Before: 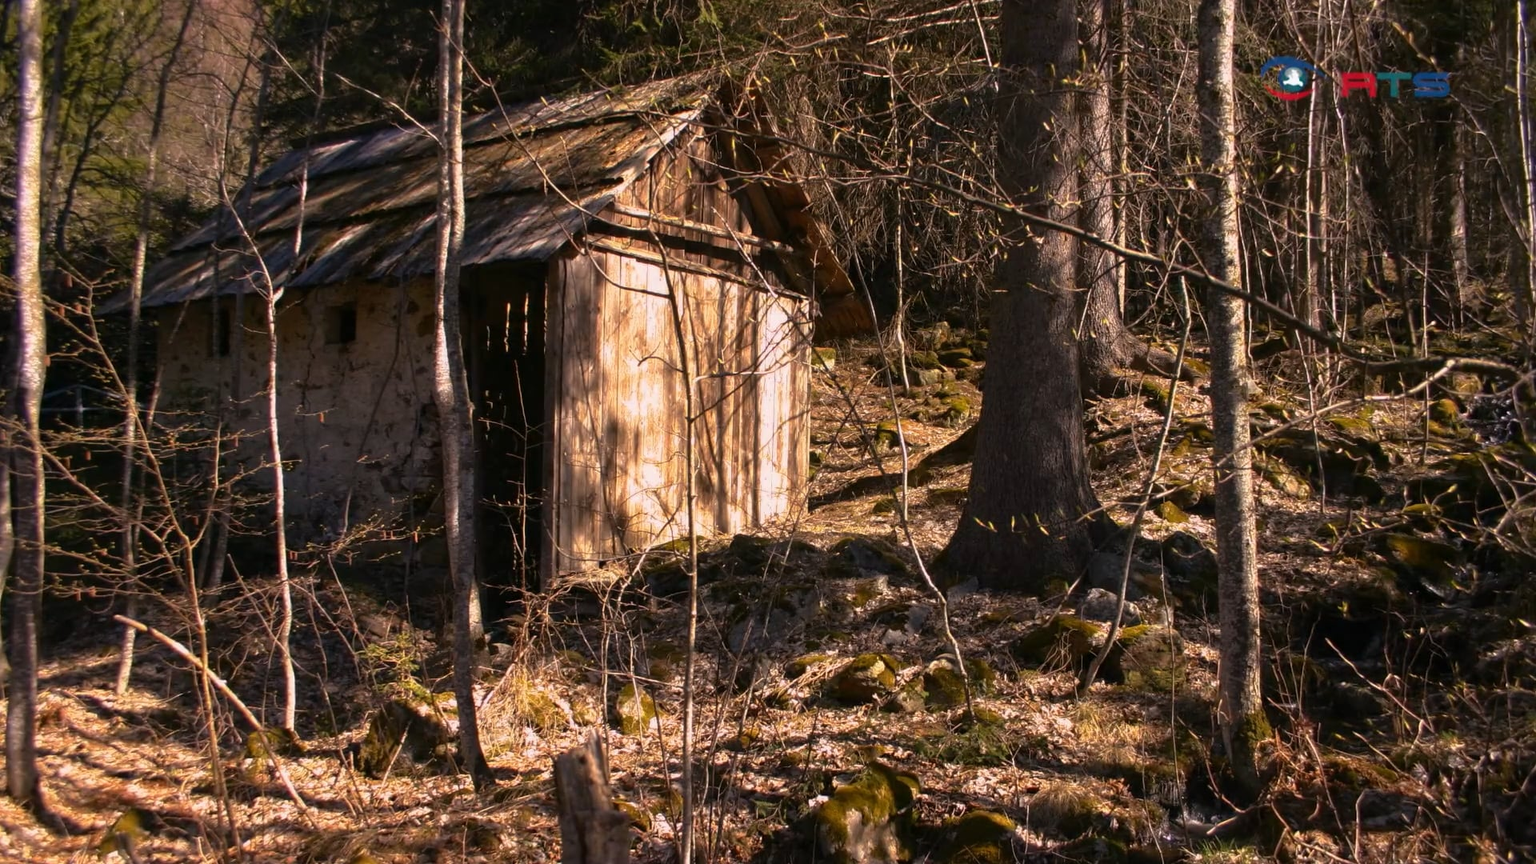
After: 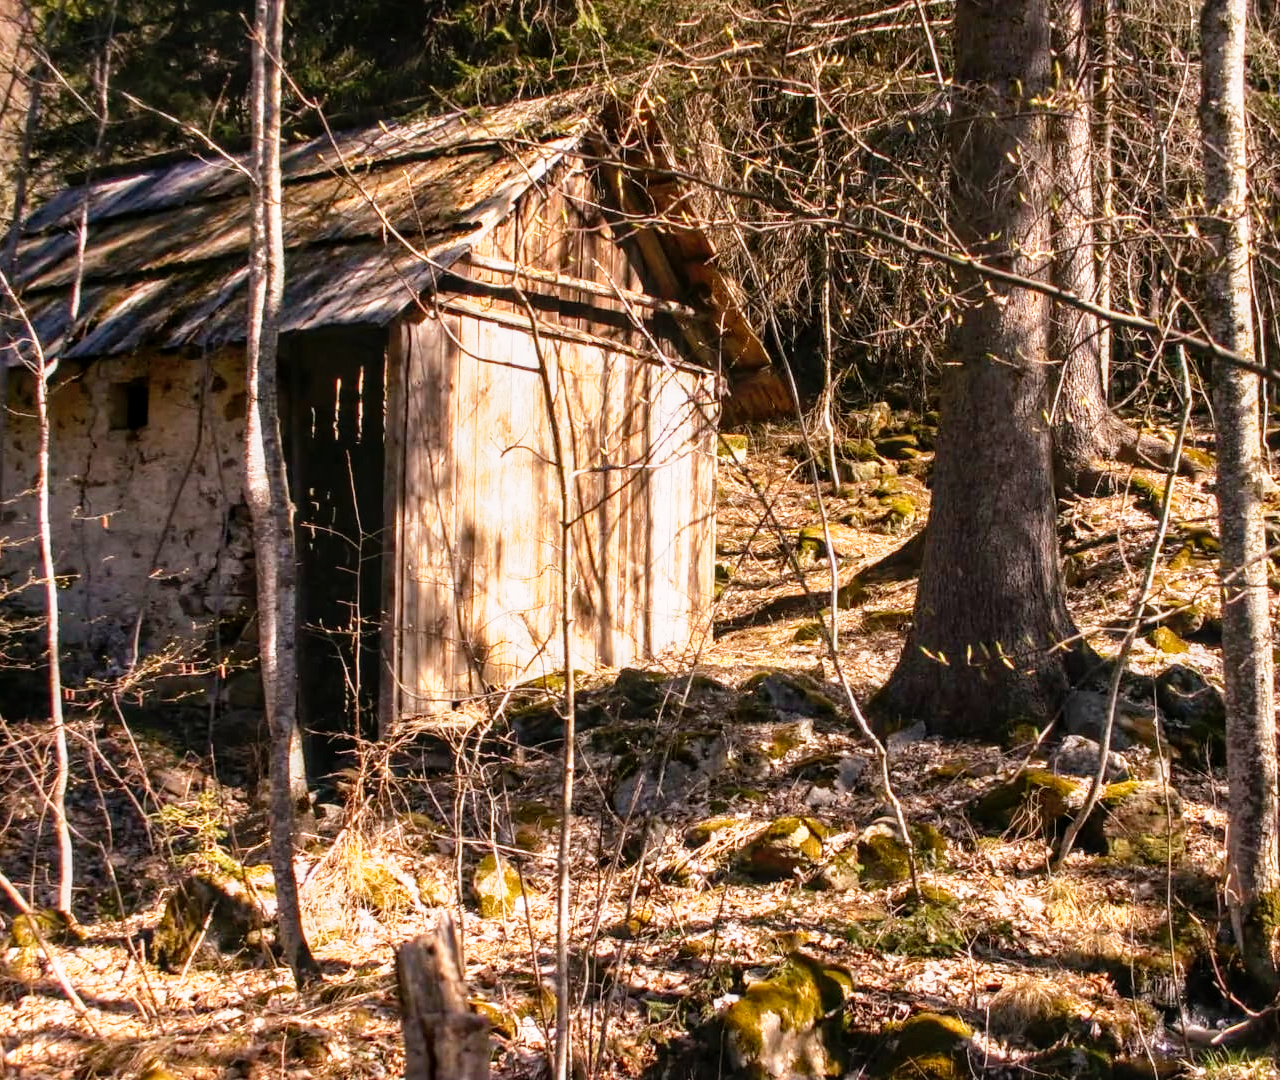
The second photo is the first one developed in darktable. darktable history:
local contrast: on, module defaults
tone curve: curves: ch0 [(0, 0) (0.003, 0.003) (0.011, 0.012) (0.025, 0.028) (0.044, 0.049) (0.069, 0.091) (0.1, 0.144) (0.136, 0.21) (0.177, 0.277) (0.224, 0.352) (0.277, 0.433) (0.335, 0.523) (0.399, 0.613) (0.468, 0.702) (0.543, 0.79) (0.623, 0.867) (0.709, 0.916) (0.801, 0.946) (0.898, 0.972) (1, 1)], preserve colors none
crop and rotate: left 15.48%, right 17.853%
